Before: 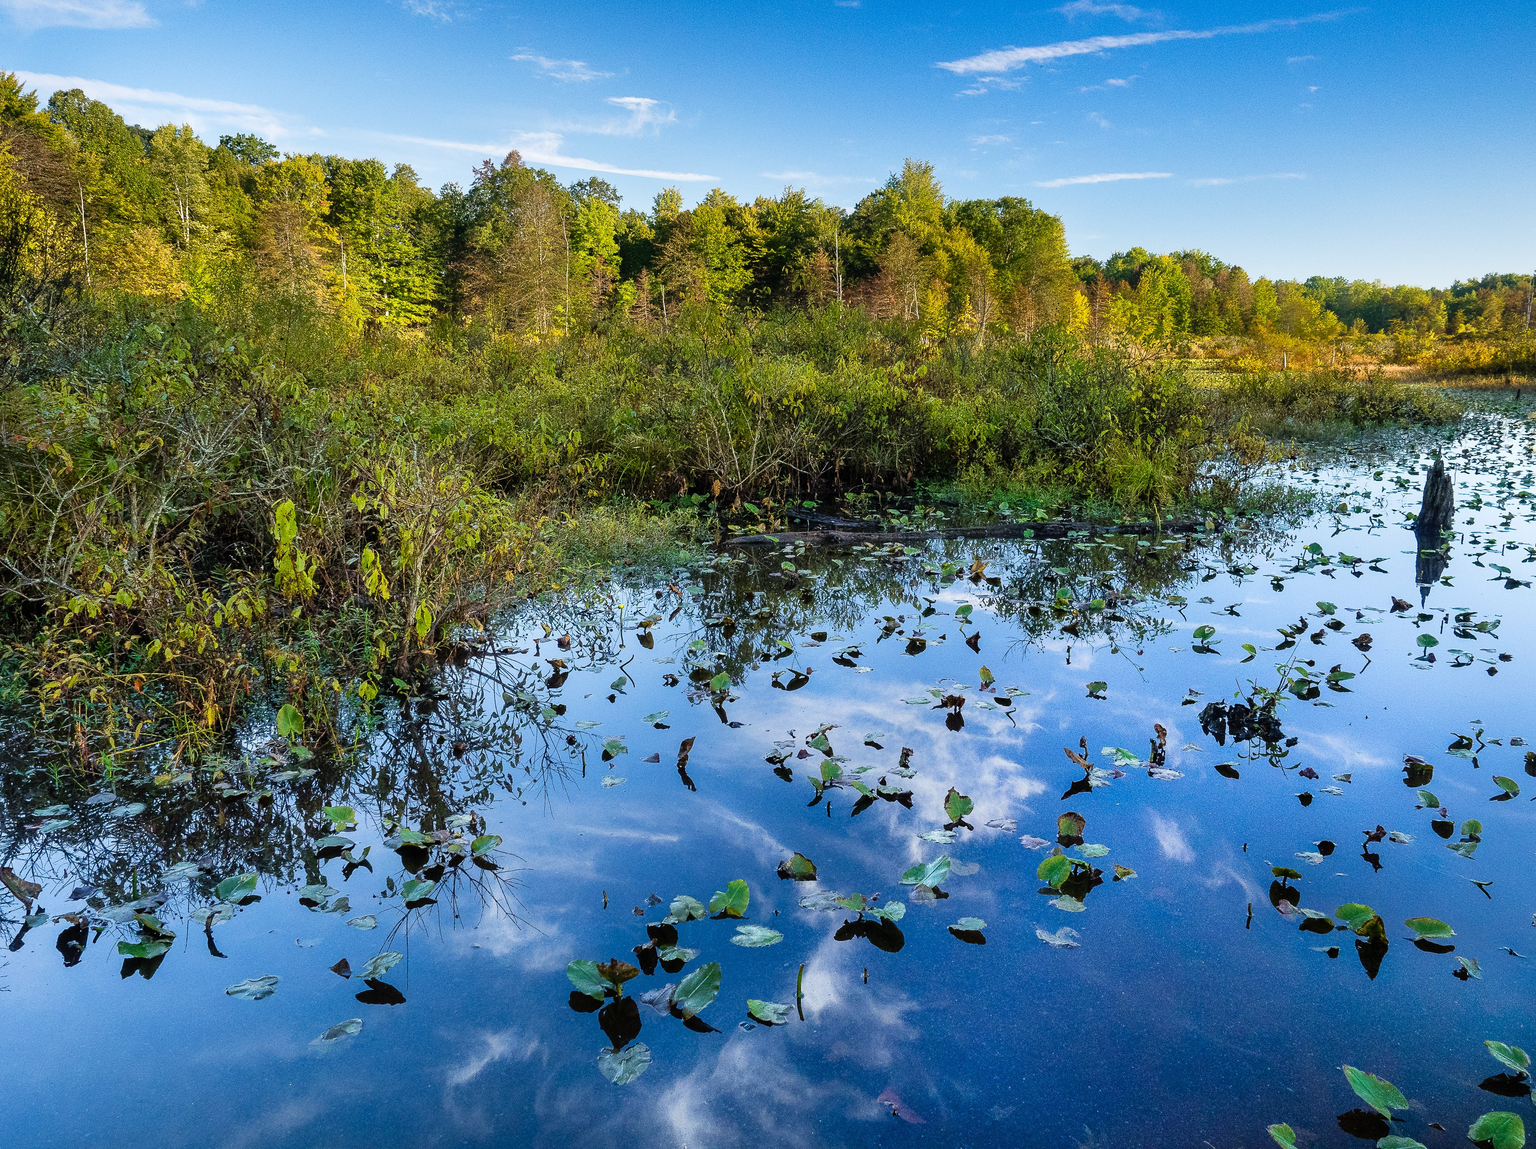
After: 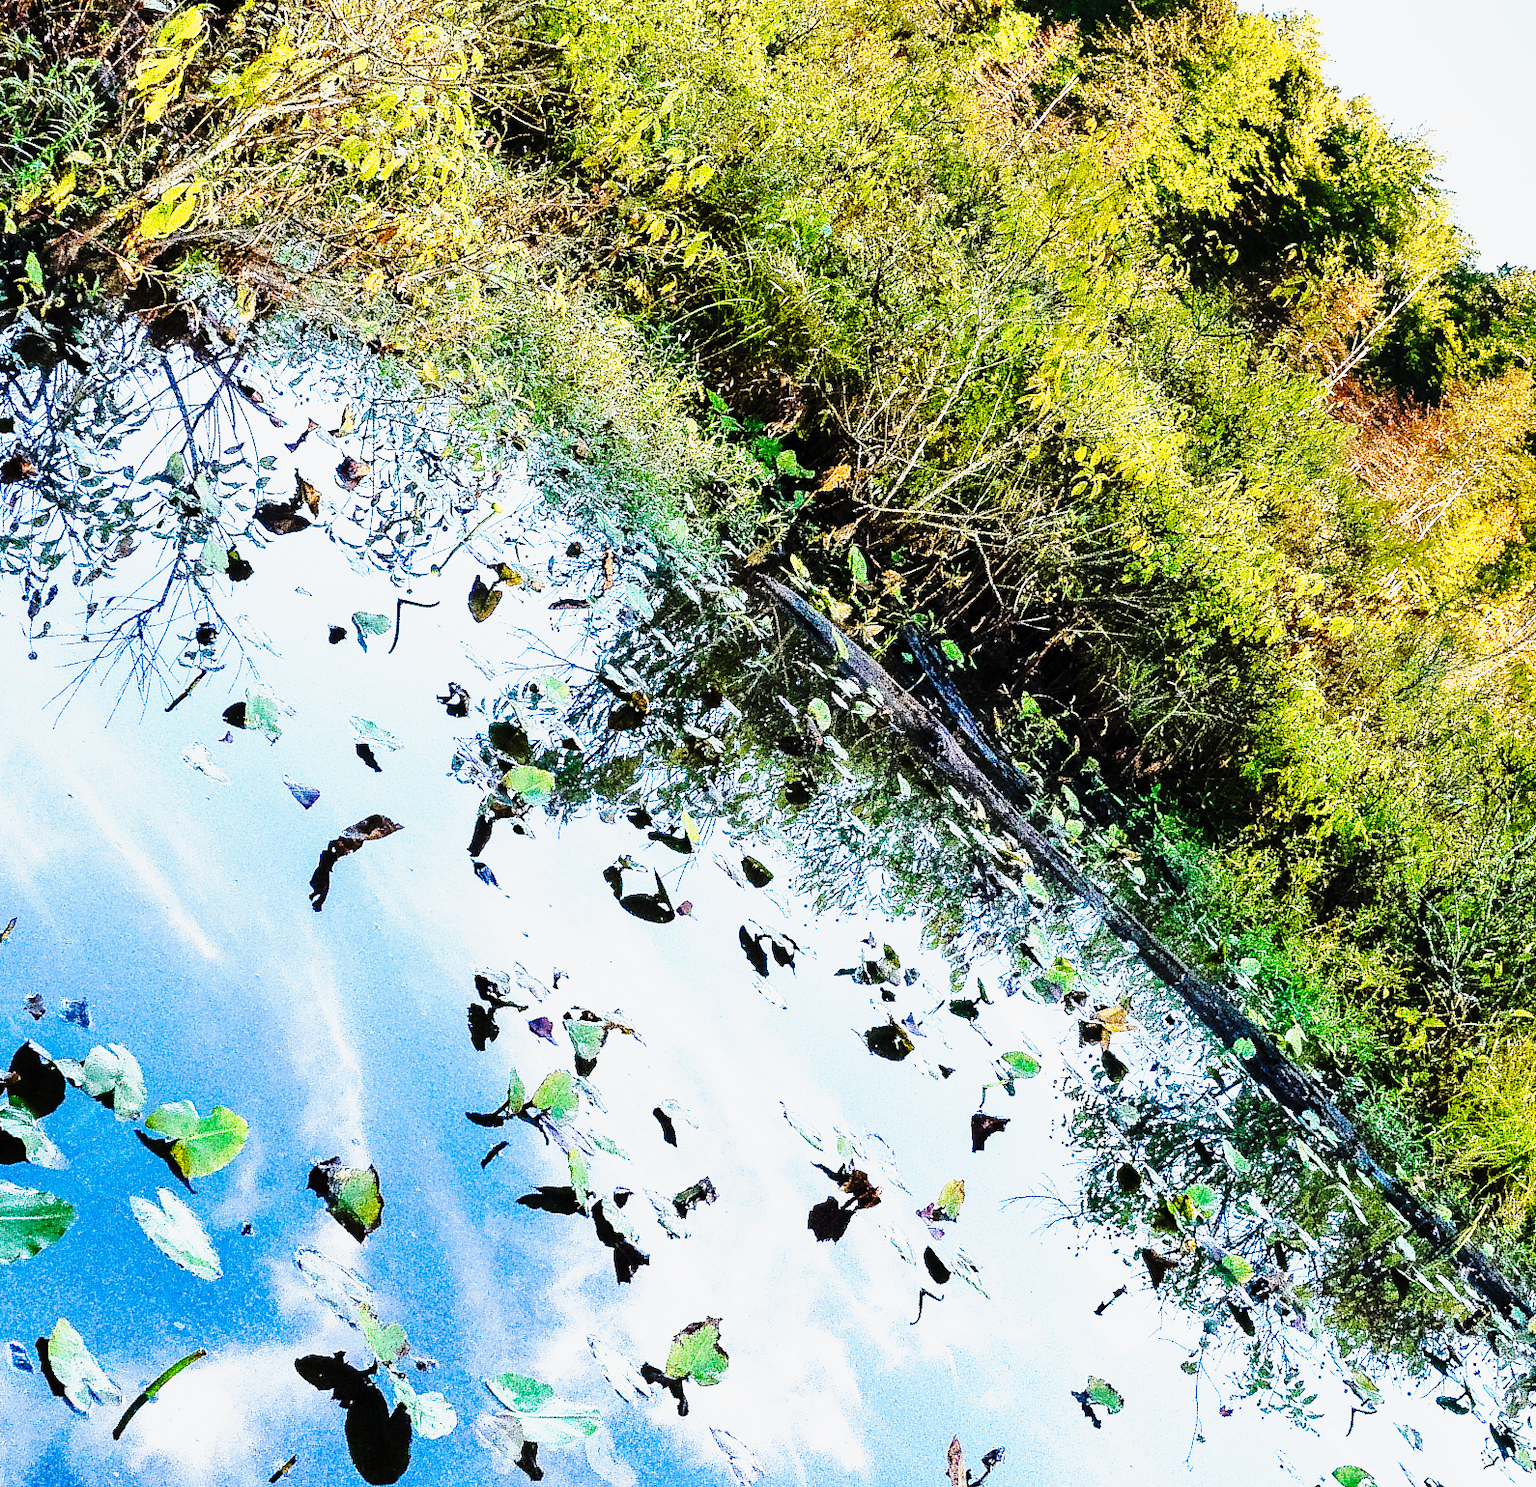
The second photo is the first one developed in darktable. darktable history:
tone curve: curves: ch0 [(0, 0) (0.131, 0.094) (0.326, 0.386) (0.481, 0.623) (0.593, 0.764) (0.812, 0.933) (1, 0.974)]; ch1 [(0, 0) (0.366, 0.367) (0.475, 0.453) (0.494, 0.493) (0.504, 0.497) (0.553, 0.584) (1, 1)]; ch2 [(0, 0) (0.333, 0.346) (0.375, 0.375) (0.424, 0.43) (0.476, 0.492) (0.502, 0.503) (0.533, 0.556) (0.566, 0.599) (0.614, 0.653) (1, 1)], preserve colors none
base curve: curves: ch0 [(0, 0) (0.028, 0.03) (0.121, 0.232) (0.46, 0.748) (0.859, 0.968) (1, 1)], preserve colors none
crop and rotate: angle -46.09°, top 16.617%, right 0.957%, bottom 11.649%
exposure: exposure 0.297 EV, compensate exposure bias true, compensate highlight preservation false
